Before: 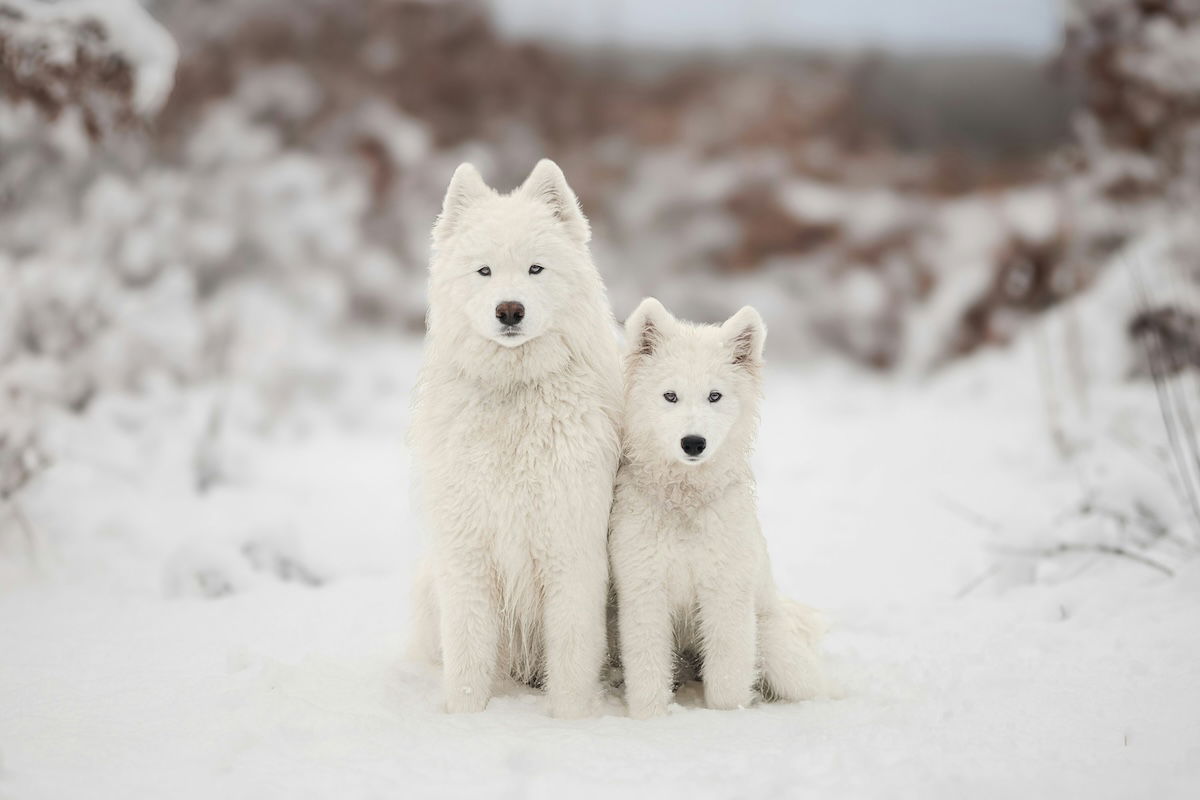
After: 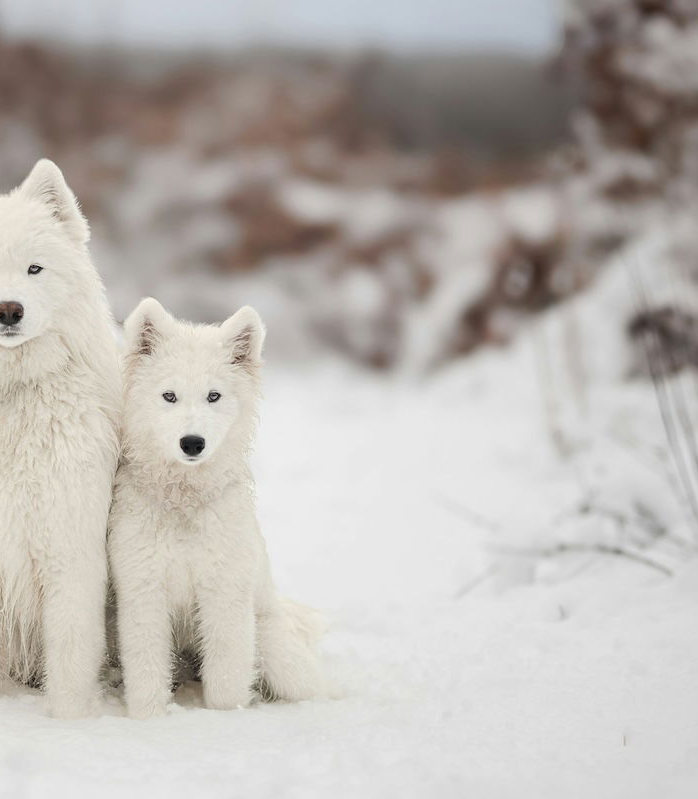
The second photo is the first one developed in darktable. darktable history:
crop: left 41.761%
